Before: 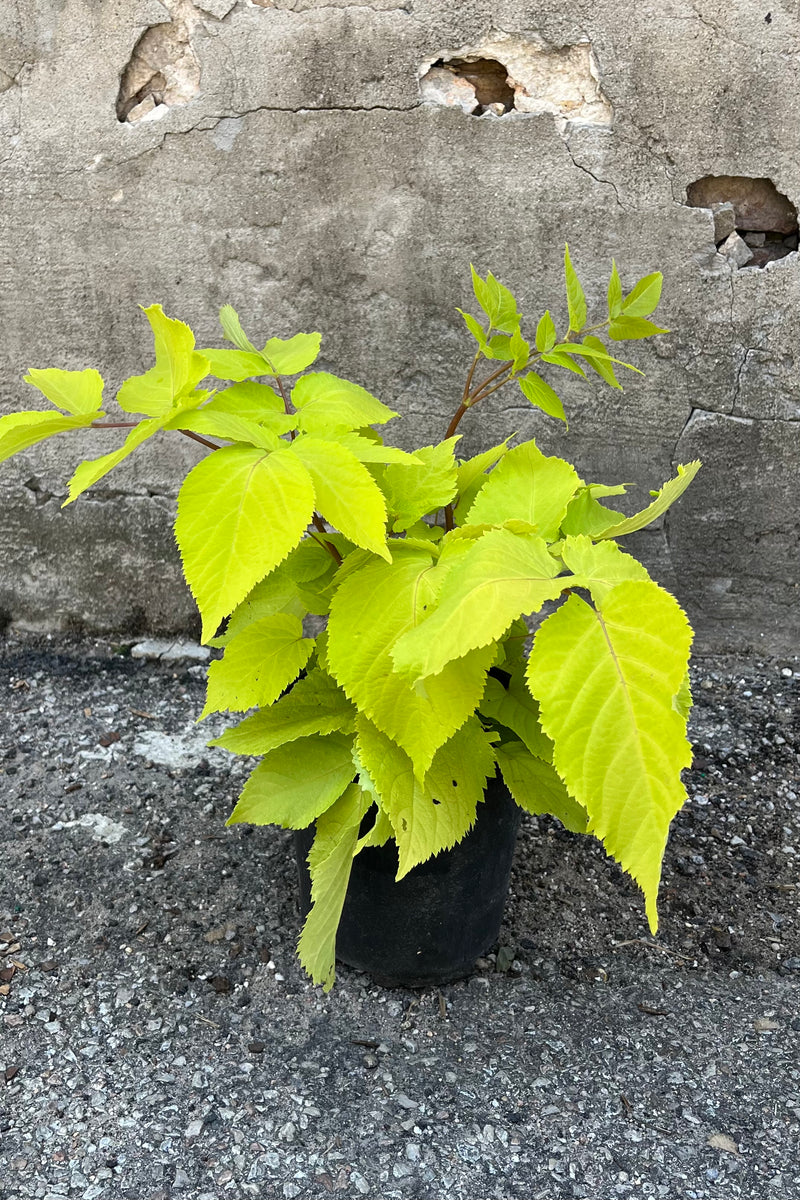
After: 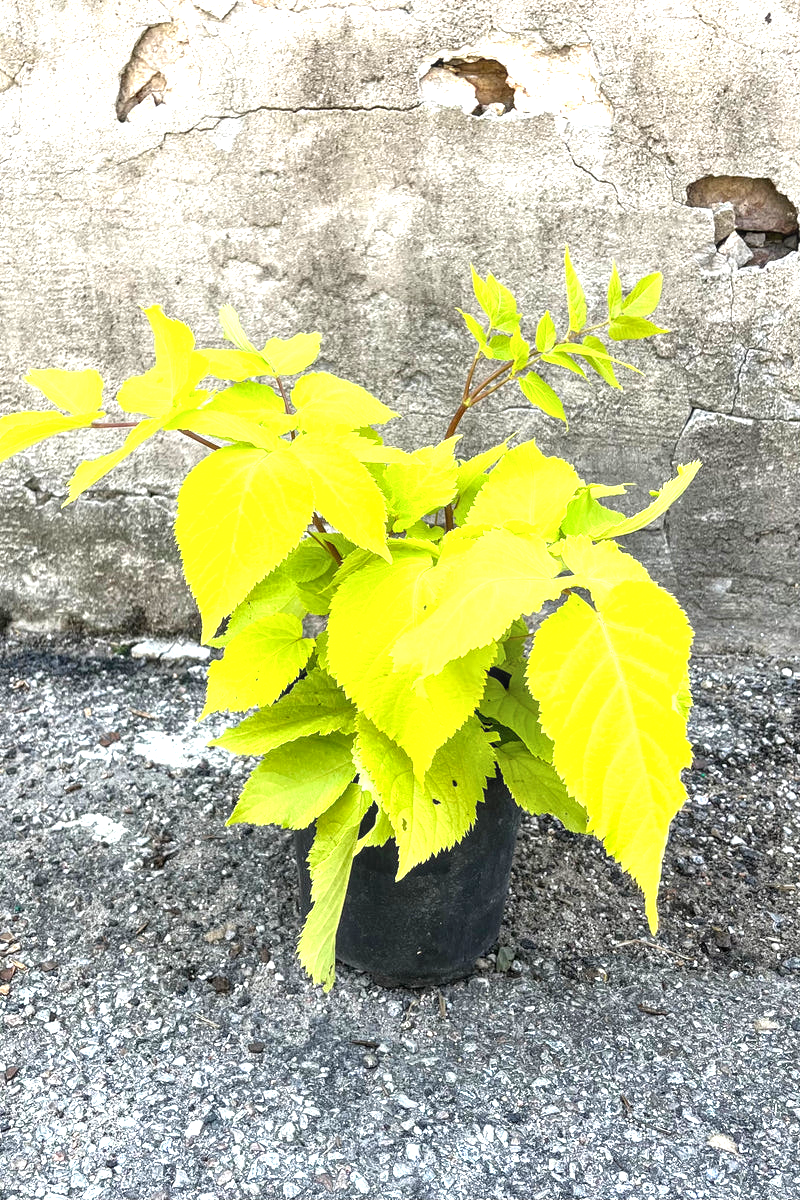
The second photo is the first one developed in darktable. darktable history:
local contrast: on, module defaults
exposure: black level correction 0, exposure 1.199 EV, compensate highlight preservation false
